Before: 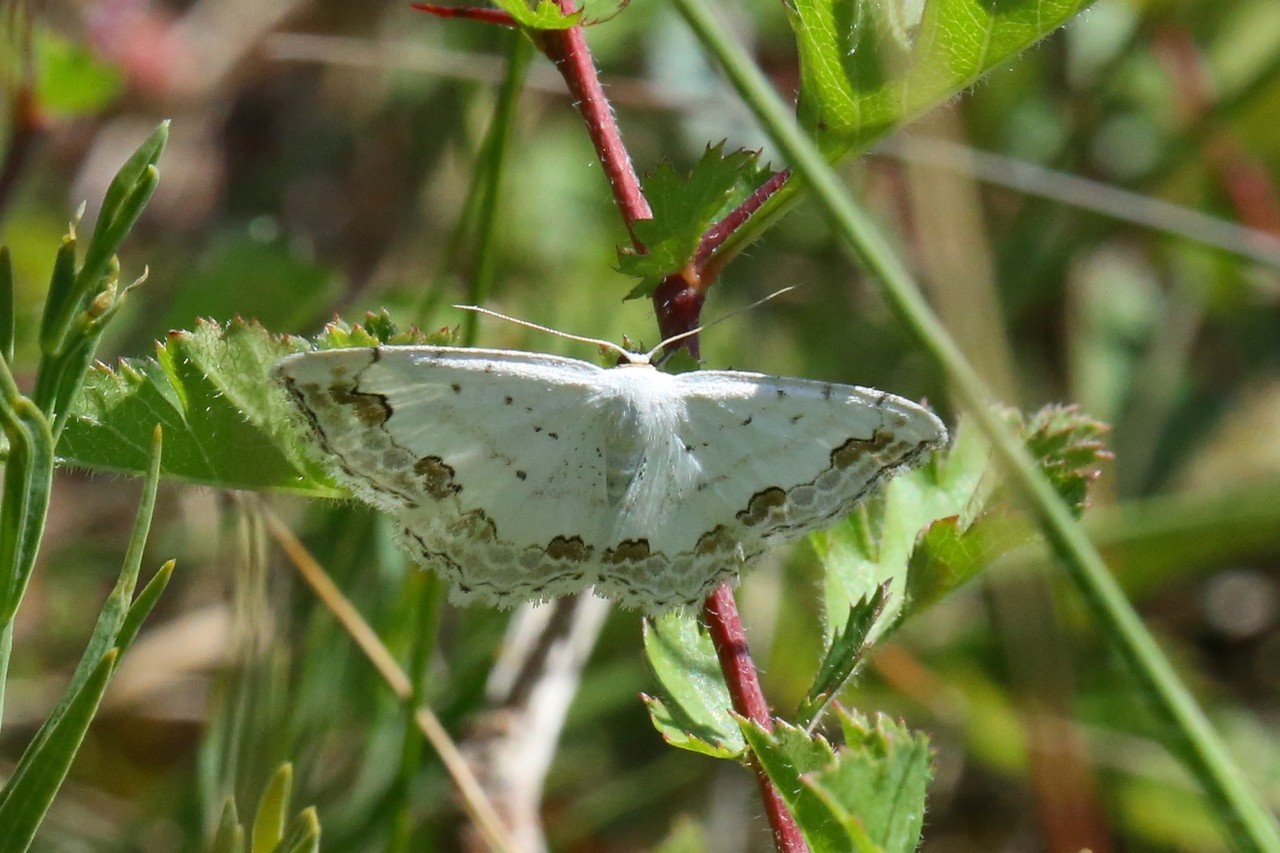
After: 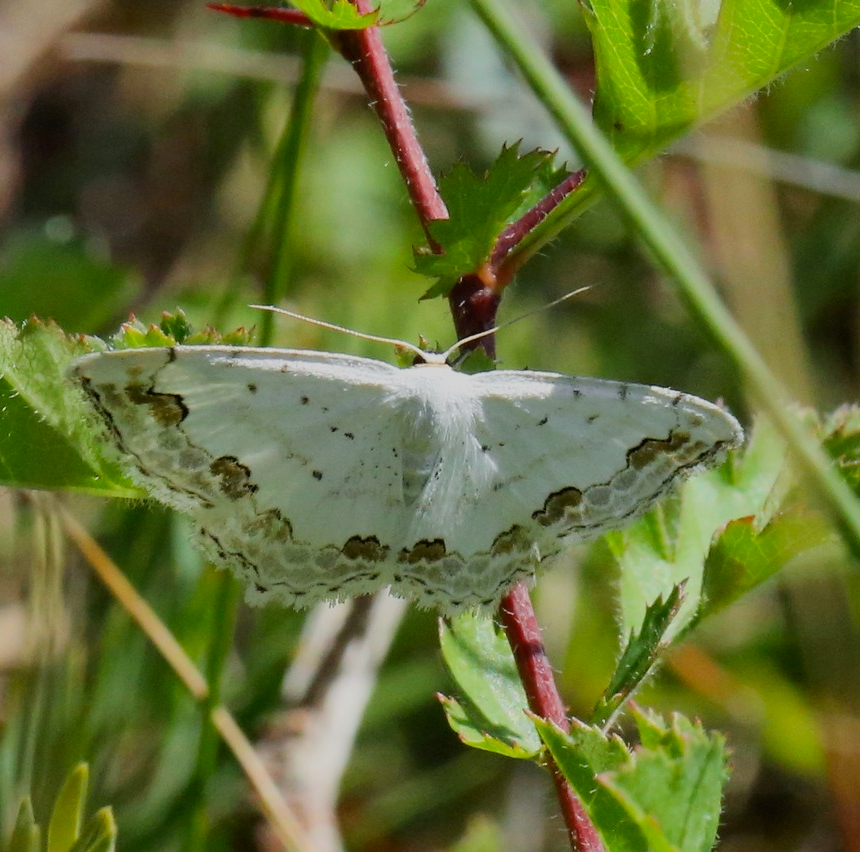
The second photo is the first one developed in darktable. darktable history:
filmic rgb: black relative exposure -7.65 EV, white relative exposure 4.56 EV, hardness 3.61
crop and rotate: left 15.952%, right 16.819%
color zones: curves: ch1 [(0.25, 0.61) (0.75, 0.248)]
